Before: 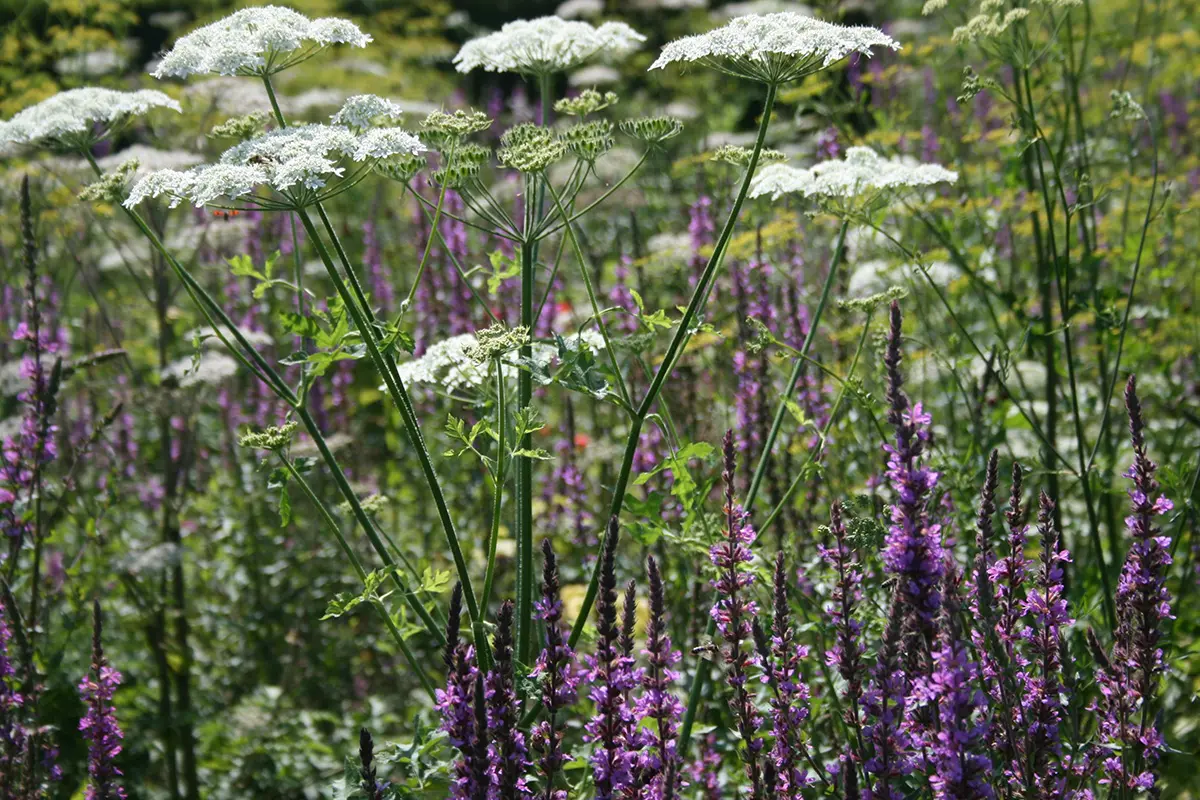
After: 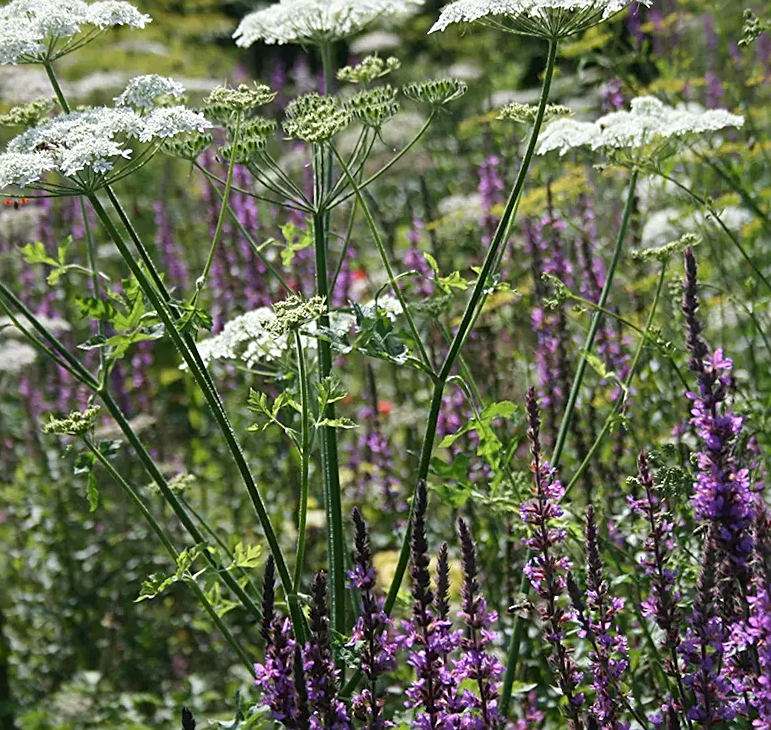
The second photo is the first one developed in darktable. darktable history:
crop and rotate: left 15.446%, right 17.836%
rotate and perspective: rotation -3.52°, crop left 0.036, crop right 0.964, crop top 0.081, crop bottom 0.919
sharpen: on, module defaults
